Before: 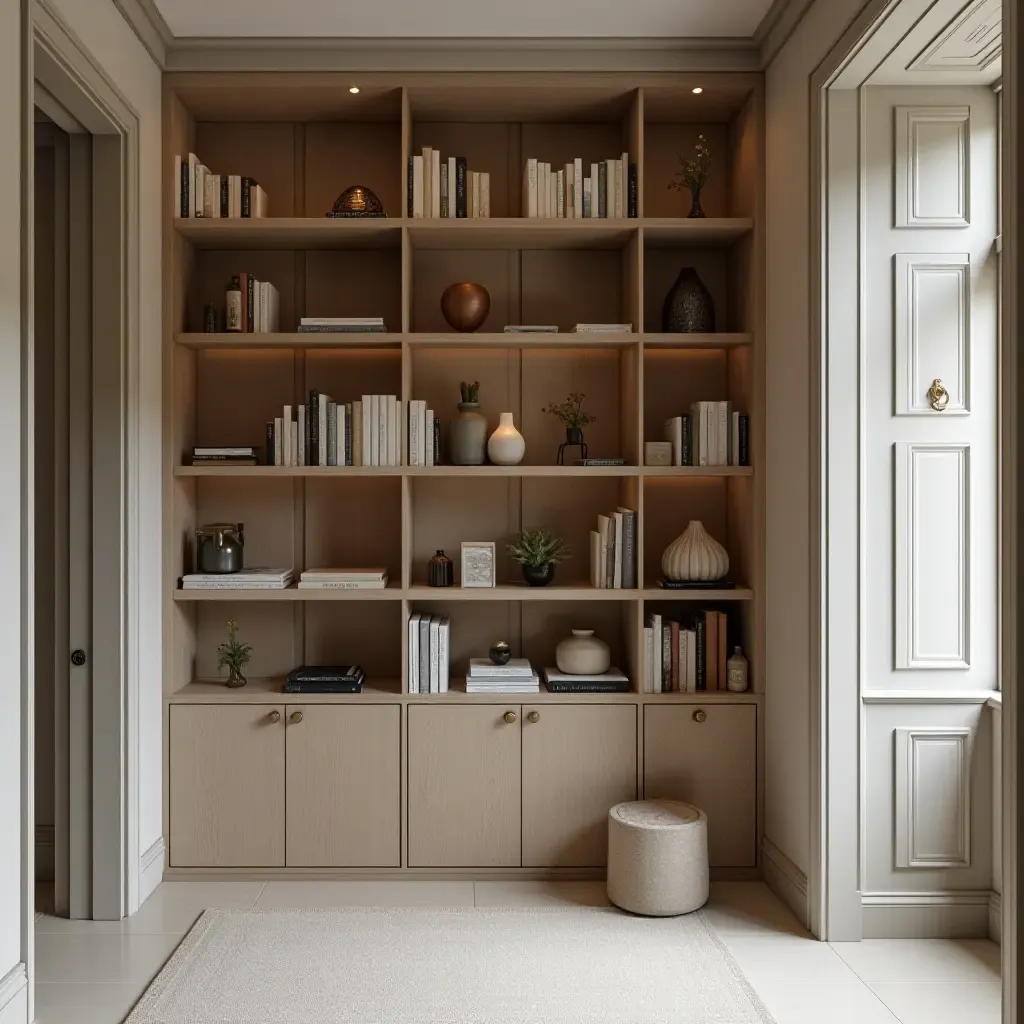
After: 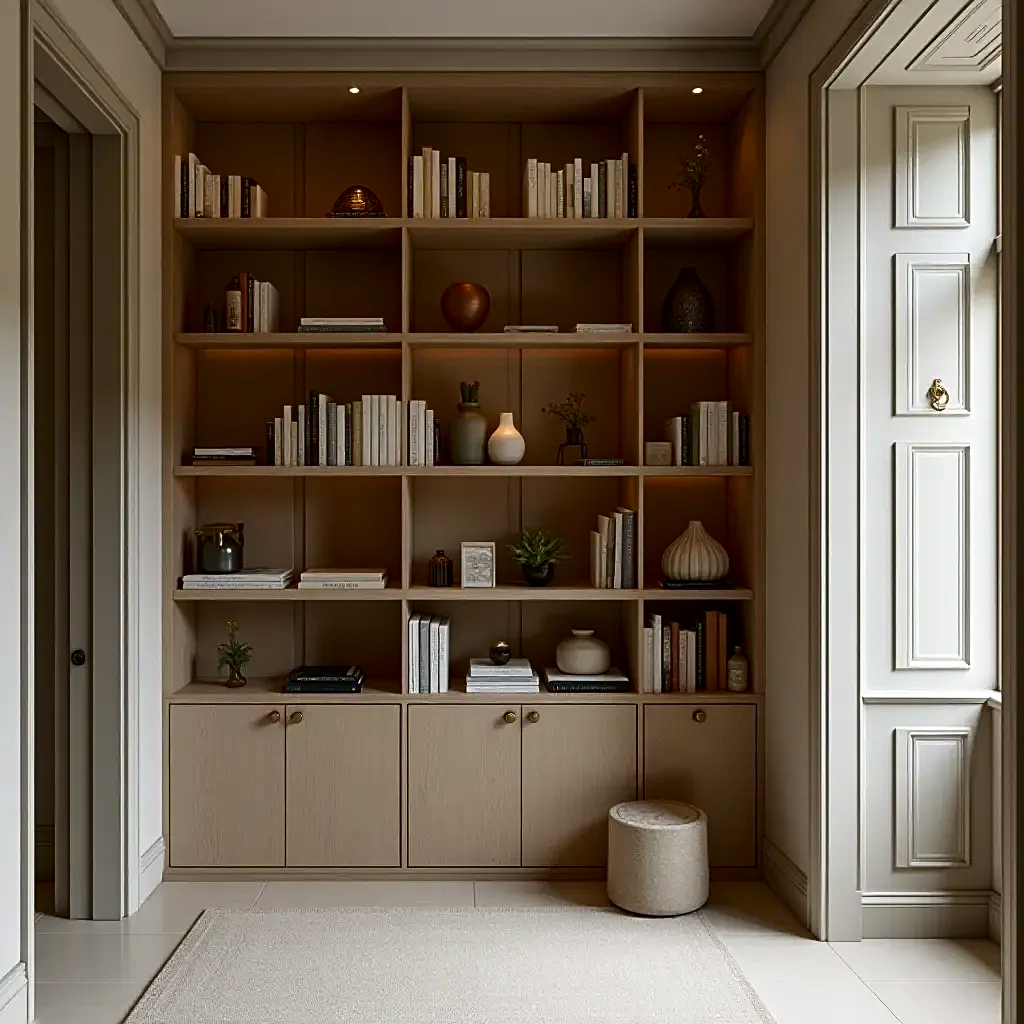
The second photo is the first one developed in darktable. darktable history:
sharpen: on, module defaults
contrast brightness saturation: contrast 0.123, brightness -0.121, saturation 0.199
